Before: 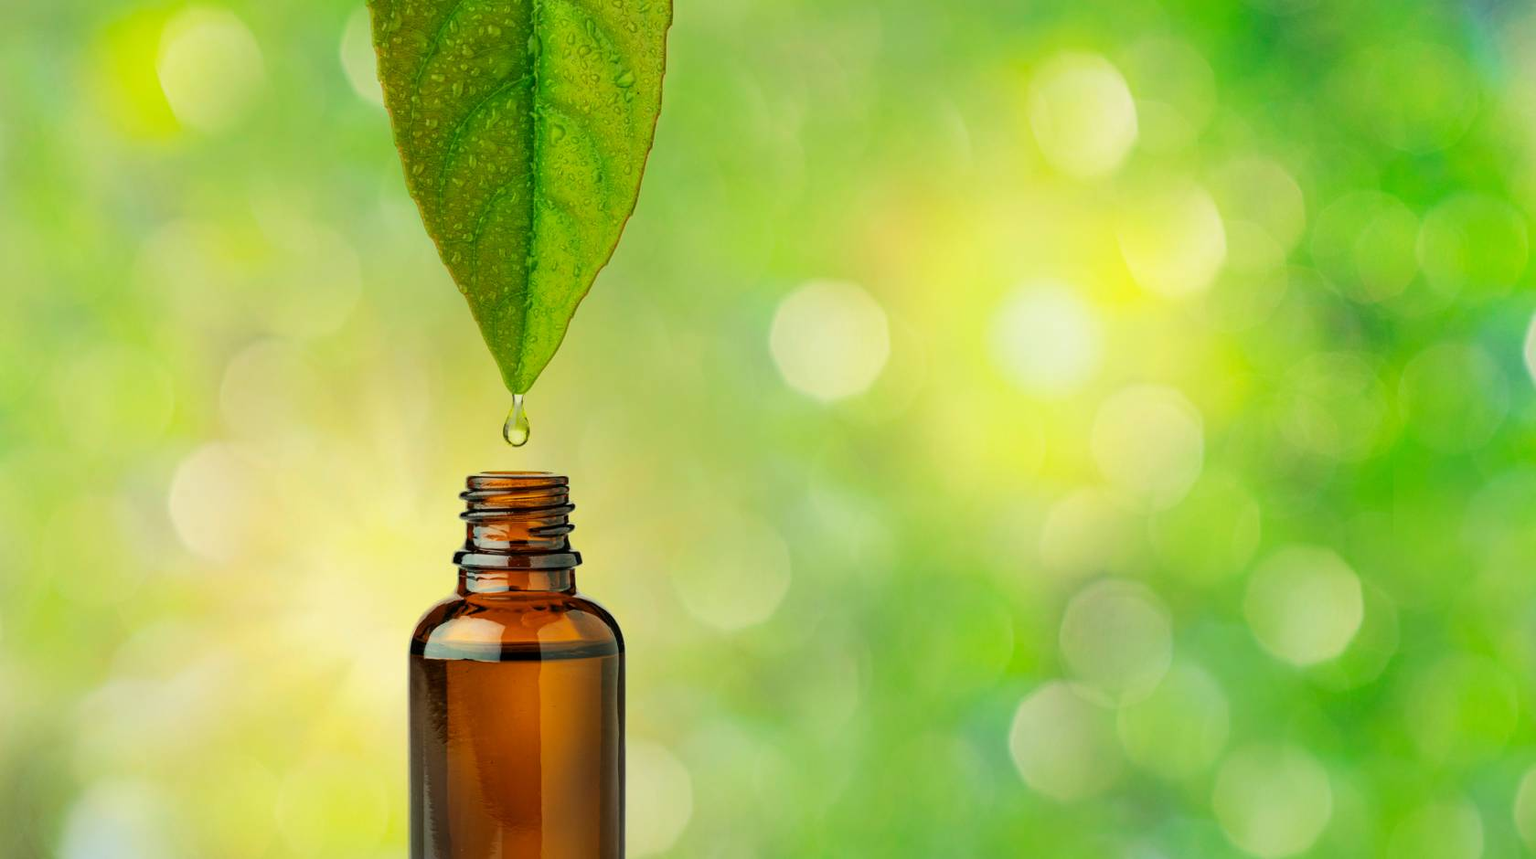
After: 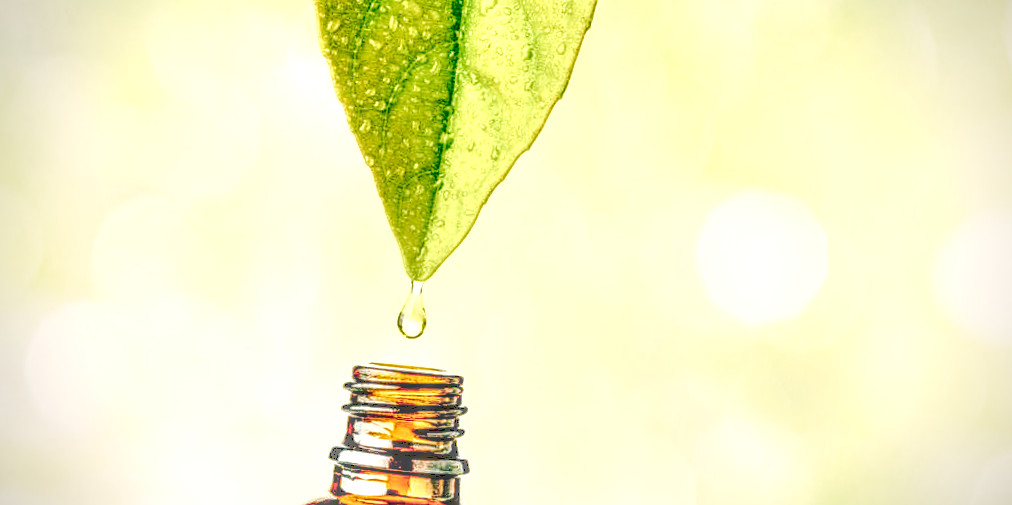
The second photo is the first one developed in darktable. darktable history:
crop and rotate: angle -5.66°, left 2.198%, top 6.792%, right 27.182%, bottom 30.246%
vignetting: width/height ratio 1.093
tone curve: curves: ch0 [(0, 0) (0.003, 0.195) (0.011, 0.196) (0.025, 0.196) (0.044, 0.196) (0.069, 0.196) (0.1, 0.196) (0.136, 0.197) (0.177, 0.207) (0.224, 0.224) (0.277, 0.268) (0.335, 0.336) (0.399, 0.424) (0.468, 0.533) (0.543, 0.632) (0.623, 0.715) (0.709, 0.789) (0.801, 0.85) (0.898, 0.906) (1, 1)], preserve colors none
color correction: highlights a* 2.92, highlights b* 5.01, shadows a* -2.29, shadows b* -4.84, saturation 0.778
tone equalizer: -8 EV -1.09 EV, -7 EV -0.991 EV, -6 EV -0.884 EV, -5 EV -0.573 EV, -3 EV 0.601 EV, -2 EV 0.879 EV, -1 EV 0.99 EV, +0 EV 1.05 EV, mask exposure compensation -0.493 EV
local contrast: highlights 3%, shadows 2%, detail 299%, midtone range 0.303
base curve: curves: ch0 [(0, 0) (0.036, 0.037) (0.121, 0.228) (0.46, 0.76) (0.859, 0.983) (1, 1)], preserve colors none
